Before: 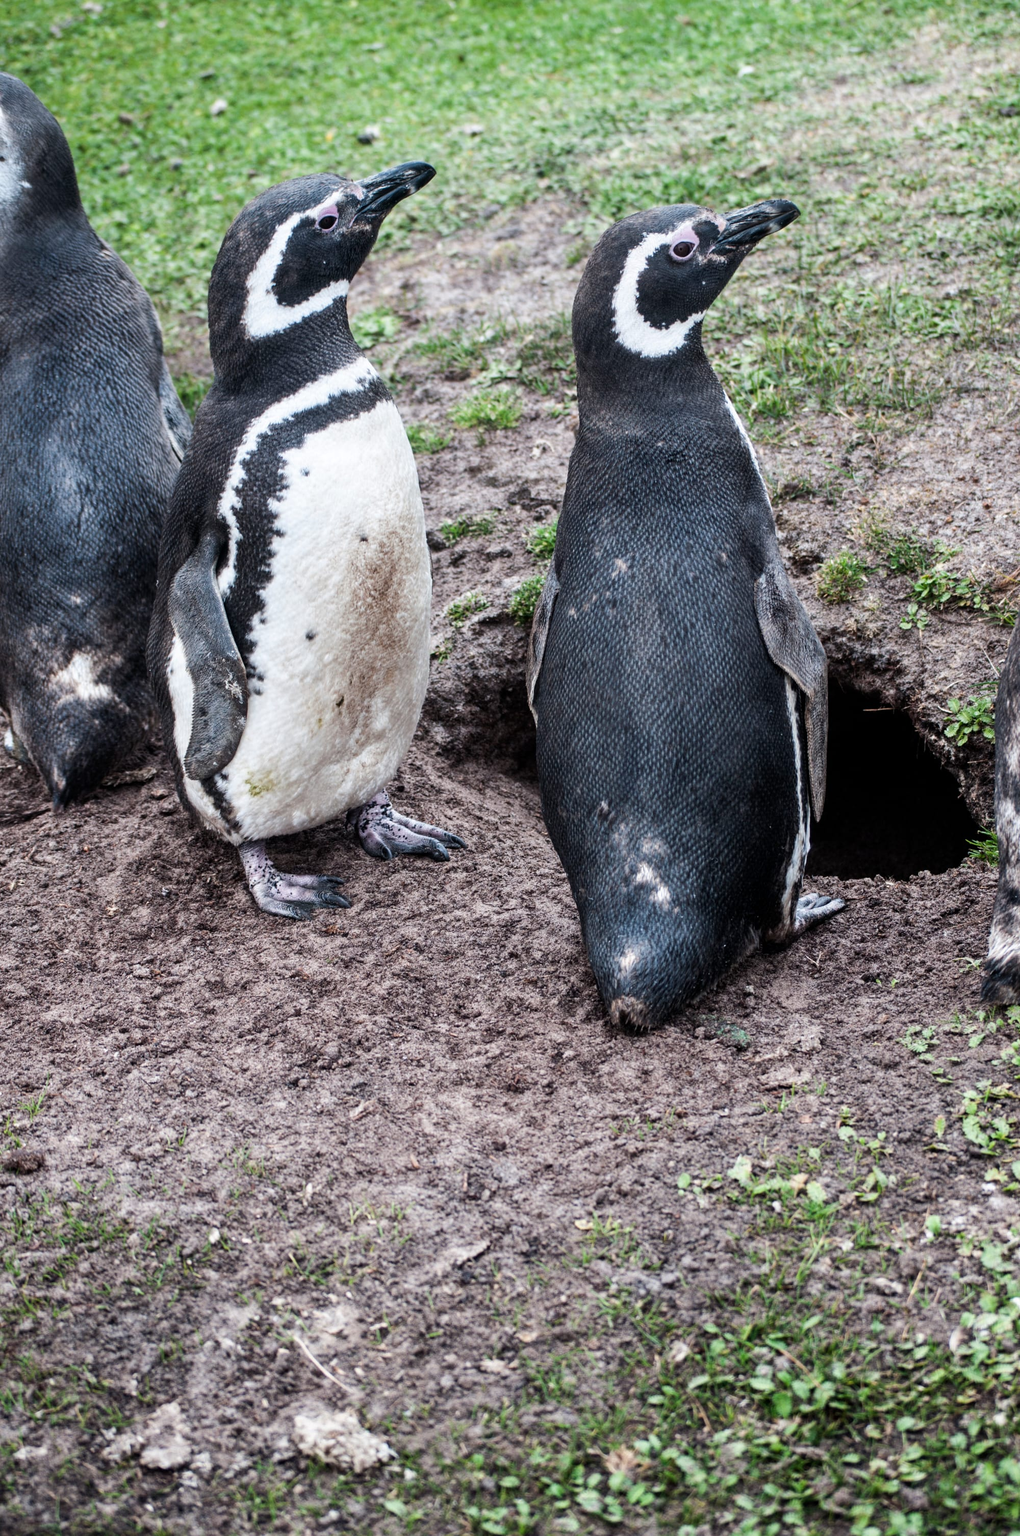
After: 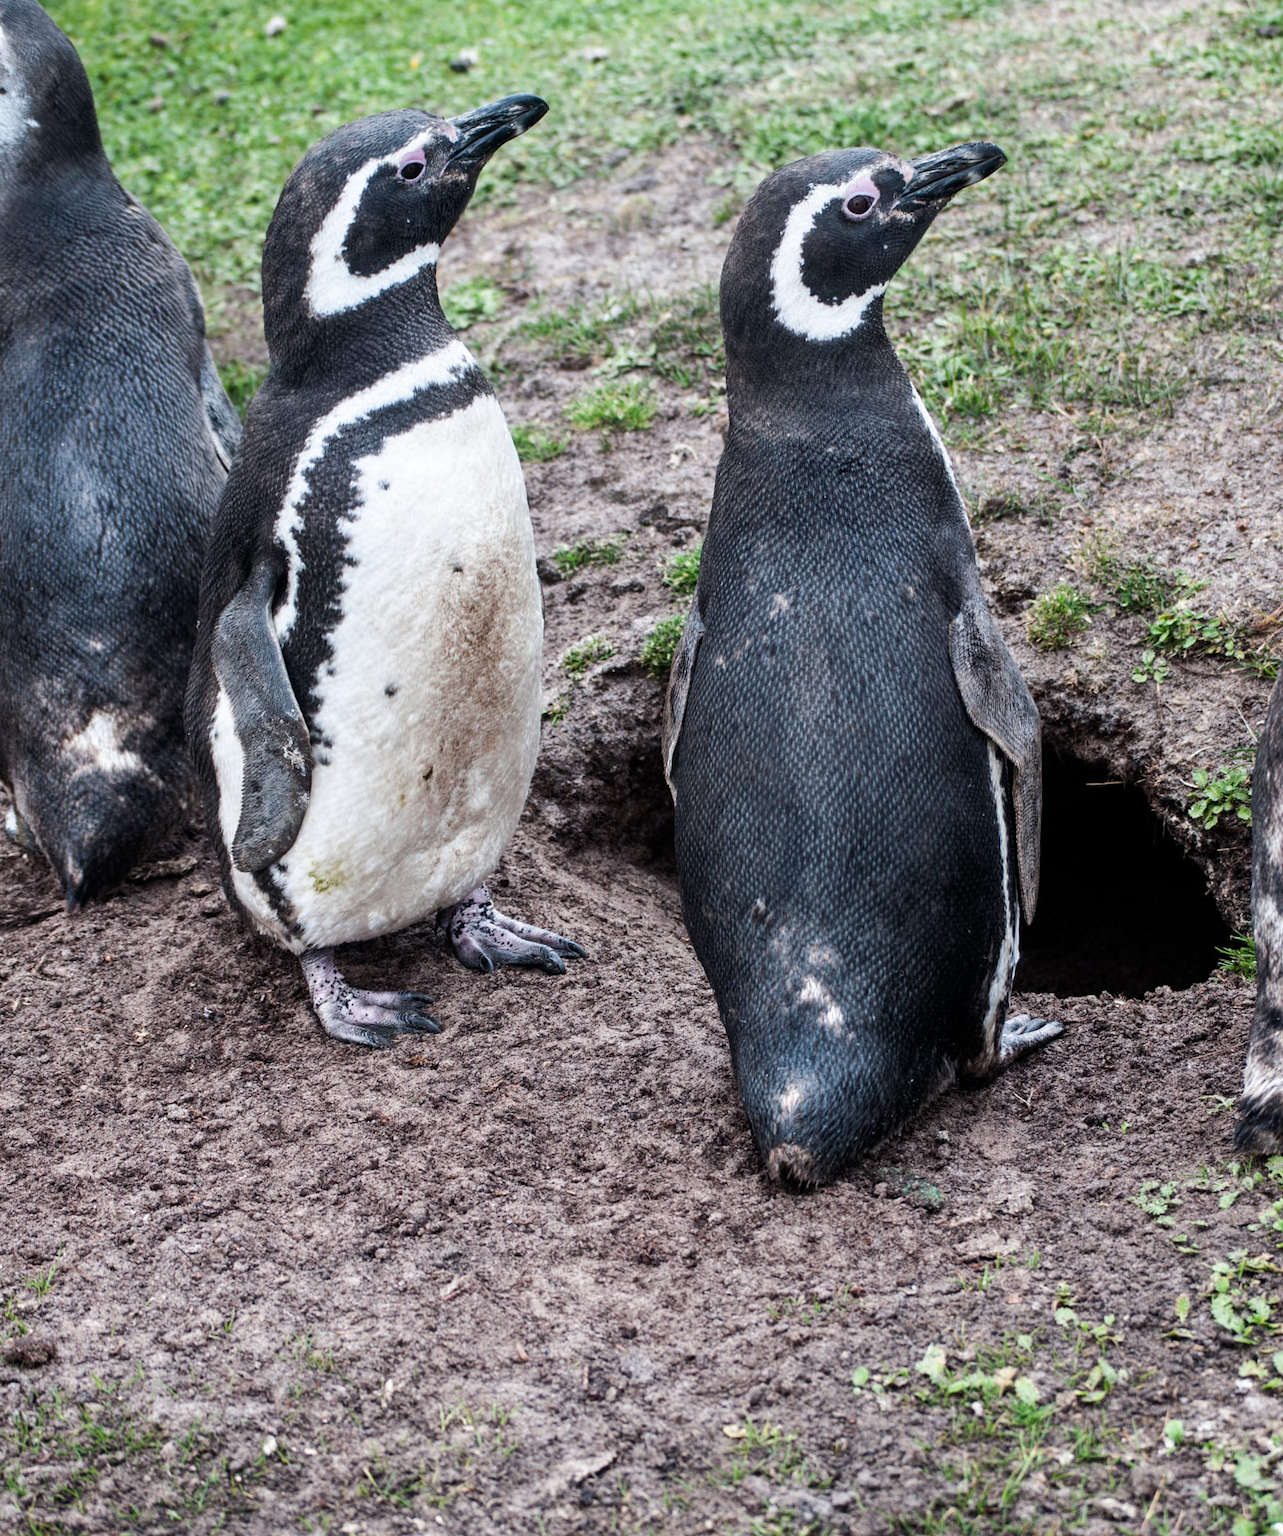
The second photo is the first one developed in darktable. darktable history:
crop and rotate: top 5.651%, bottom 14.83%
